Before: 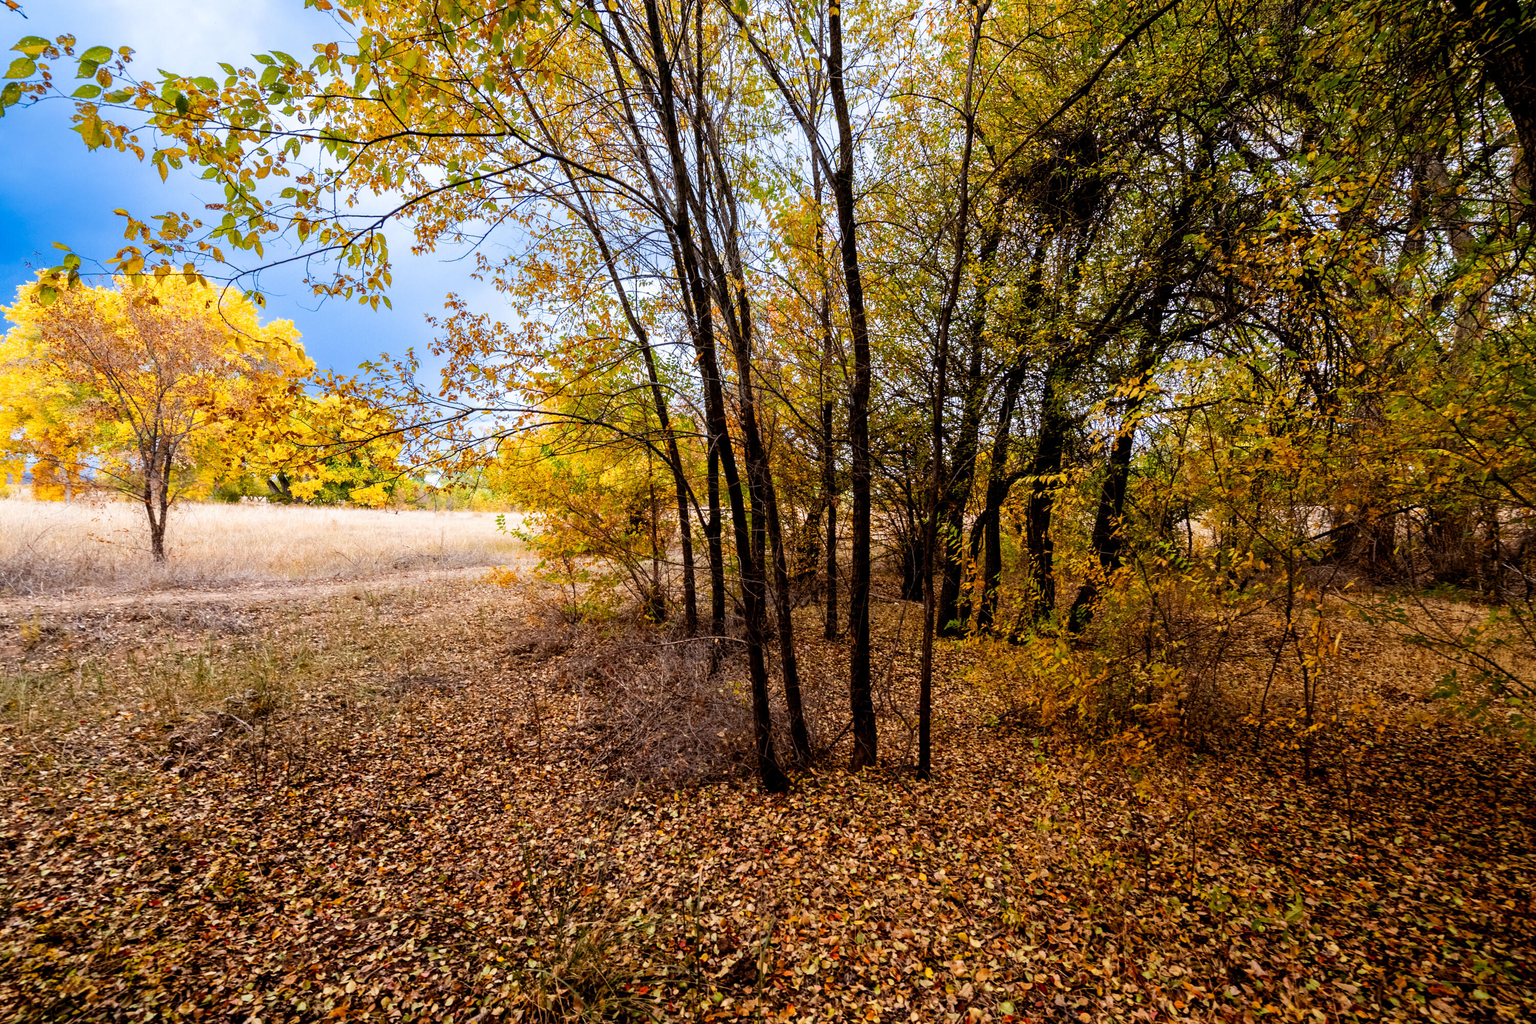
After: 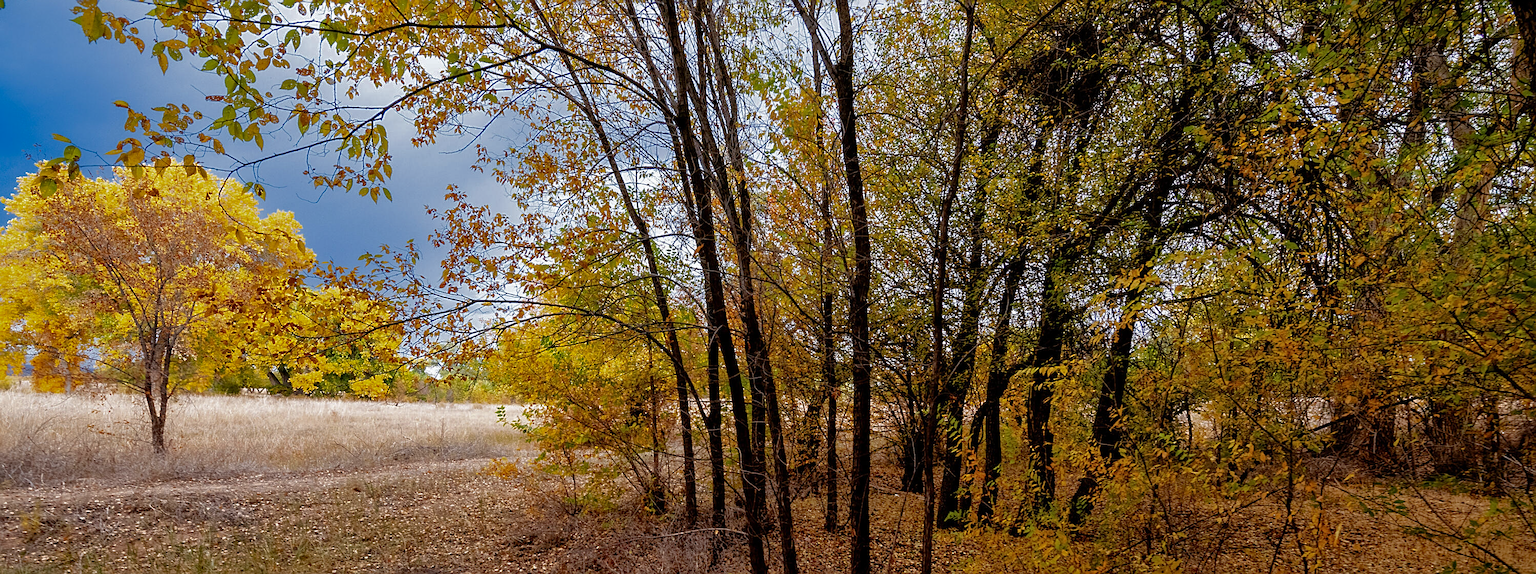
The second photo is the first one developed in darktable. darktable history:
base curve: curves: ch0 [(0, 0) (0.841, 0.609) (1, 1)]
contrast brightness saturation: contrast 0.08, saturation 0.02
crop and rotate: top 10.605%, bottom 33.274%
shadows and highlights: on, module defaults
sharpen: on, module defaults
